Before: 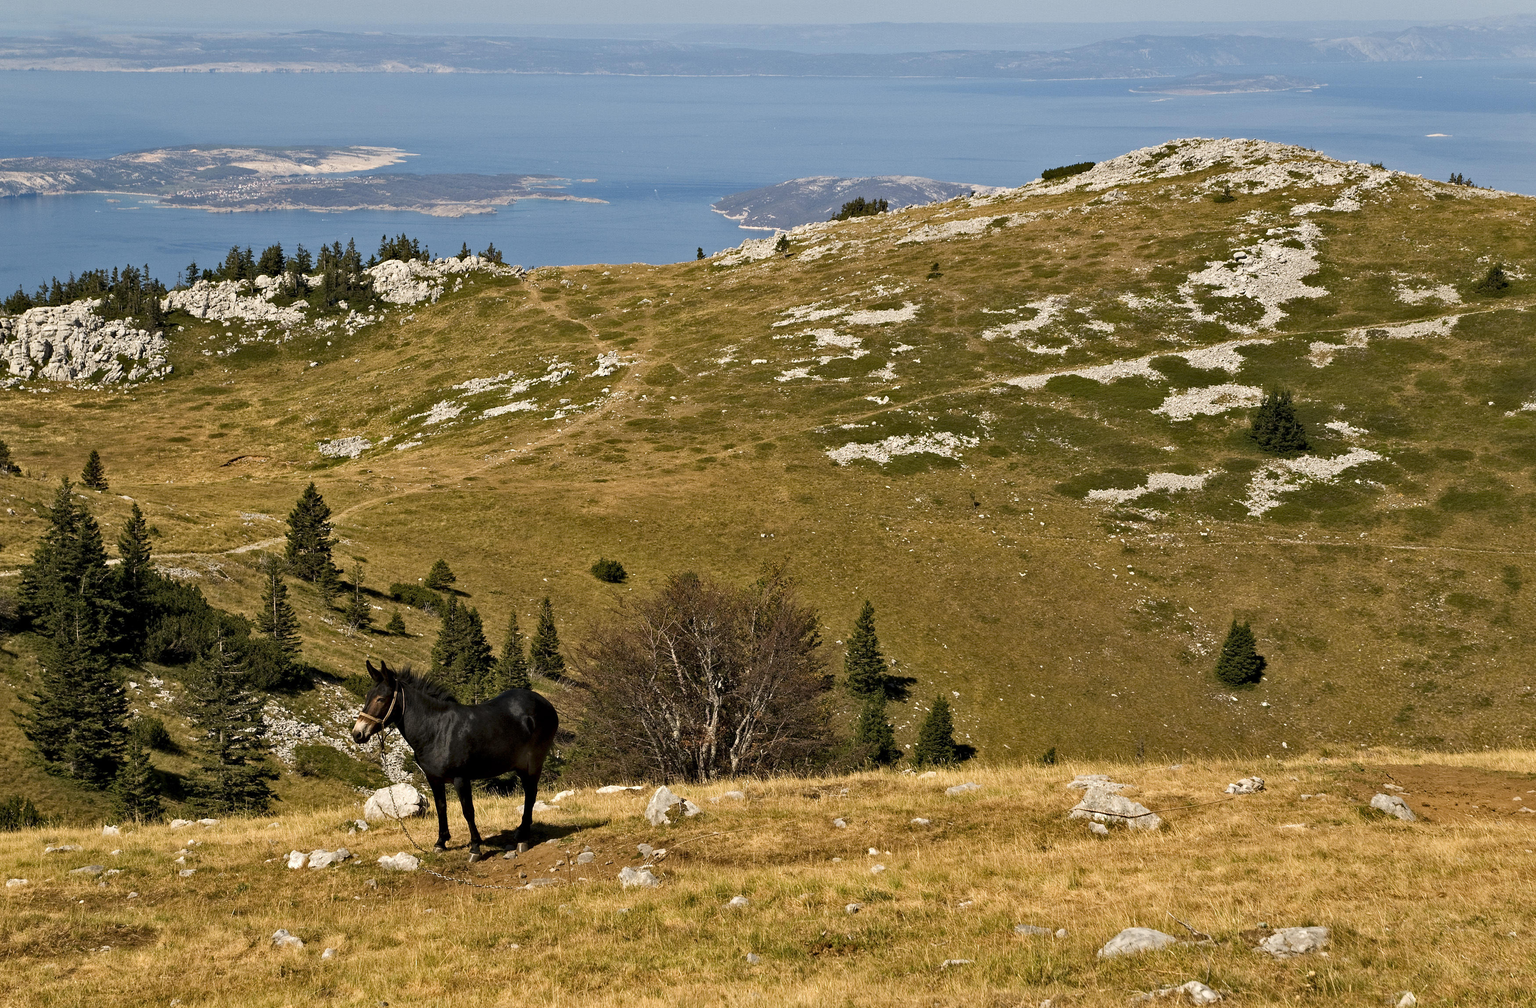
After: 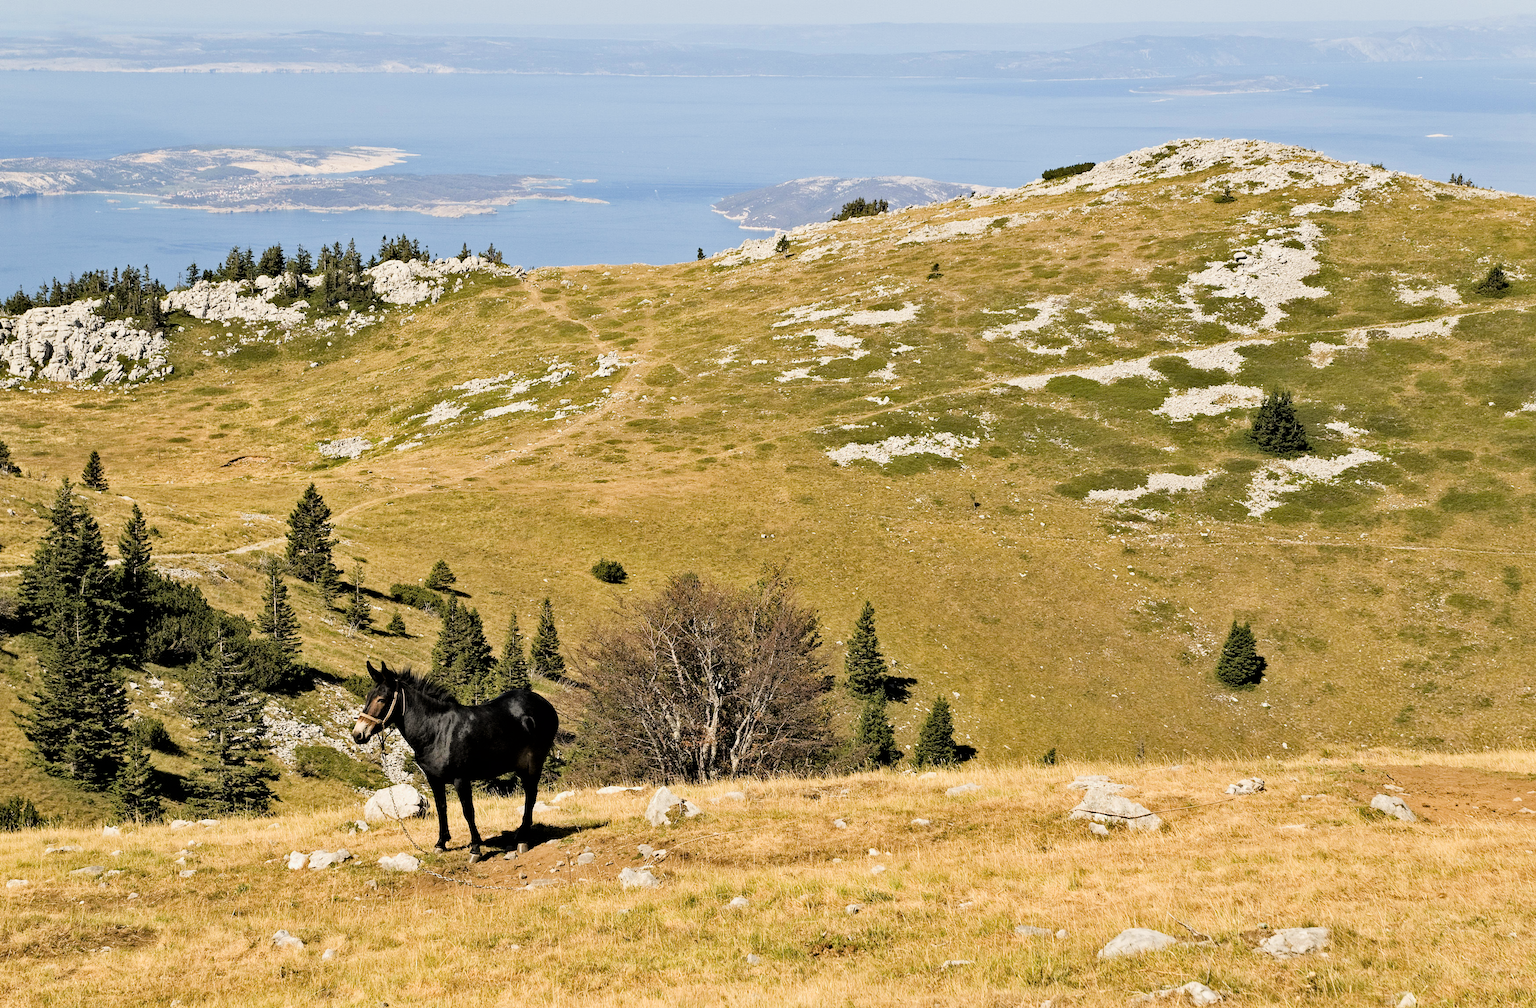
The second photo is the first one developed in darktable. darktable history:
filmic rgb: black relative exposure -4.28 EV, white relative exposure 4.56 EV, hardness 2.39, contrast 1.049
exposure: black level correction 0, exposure 1.278 EV, compensate highlight preservation false
